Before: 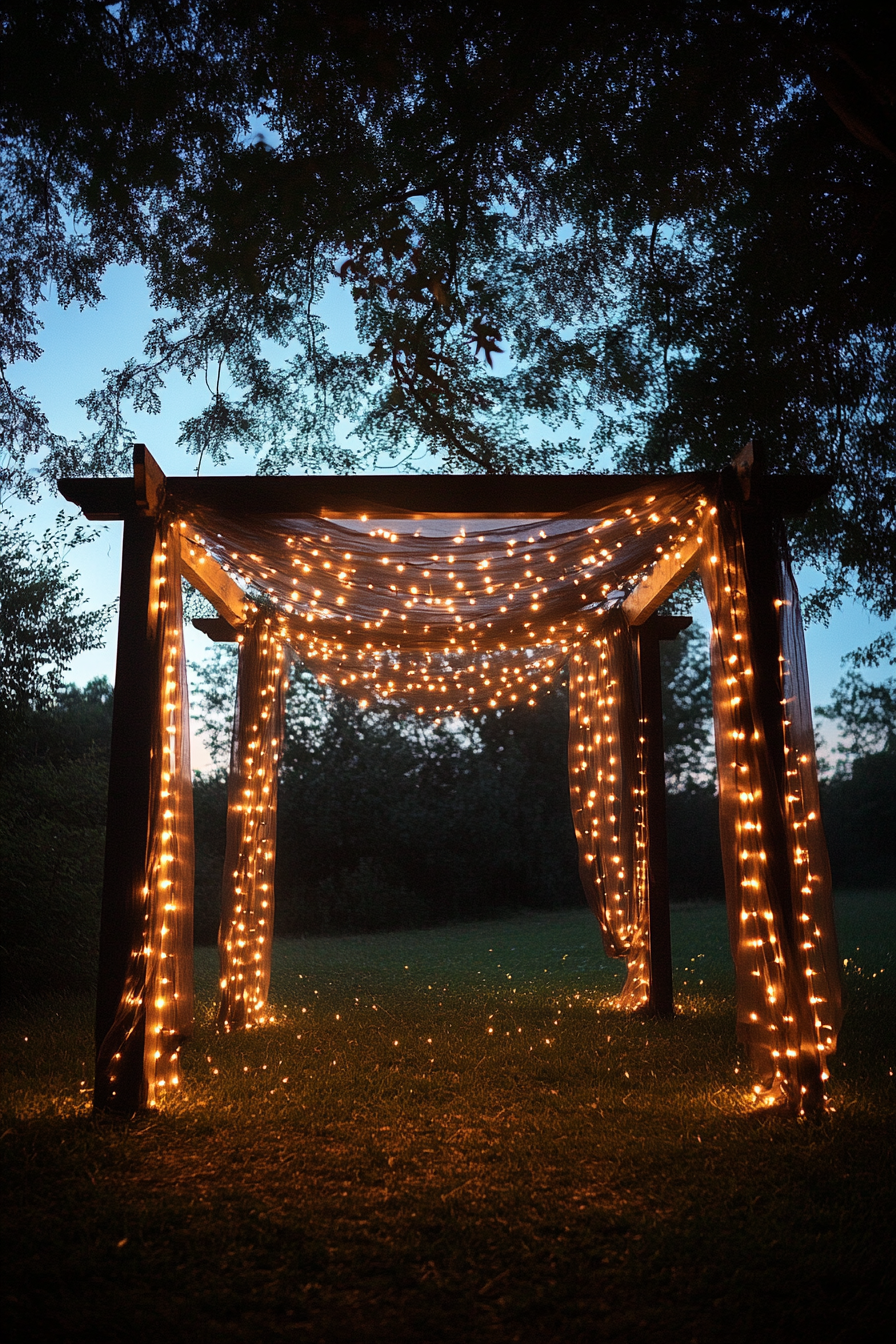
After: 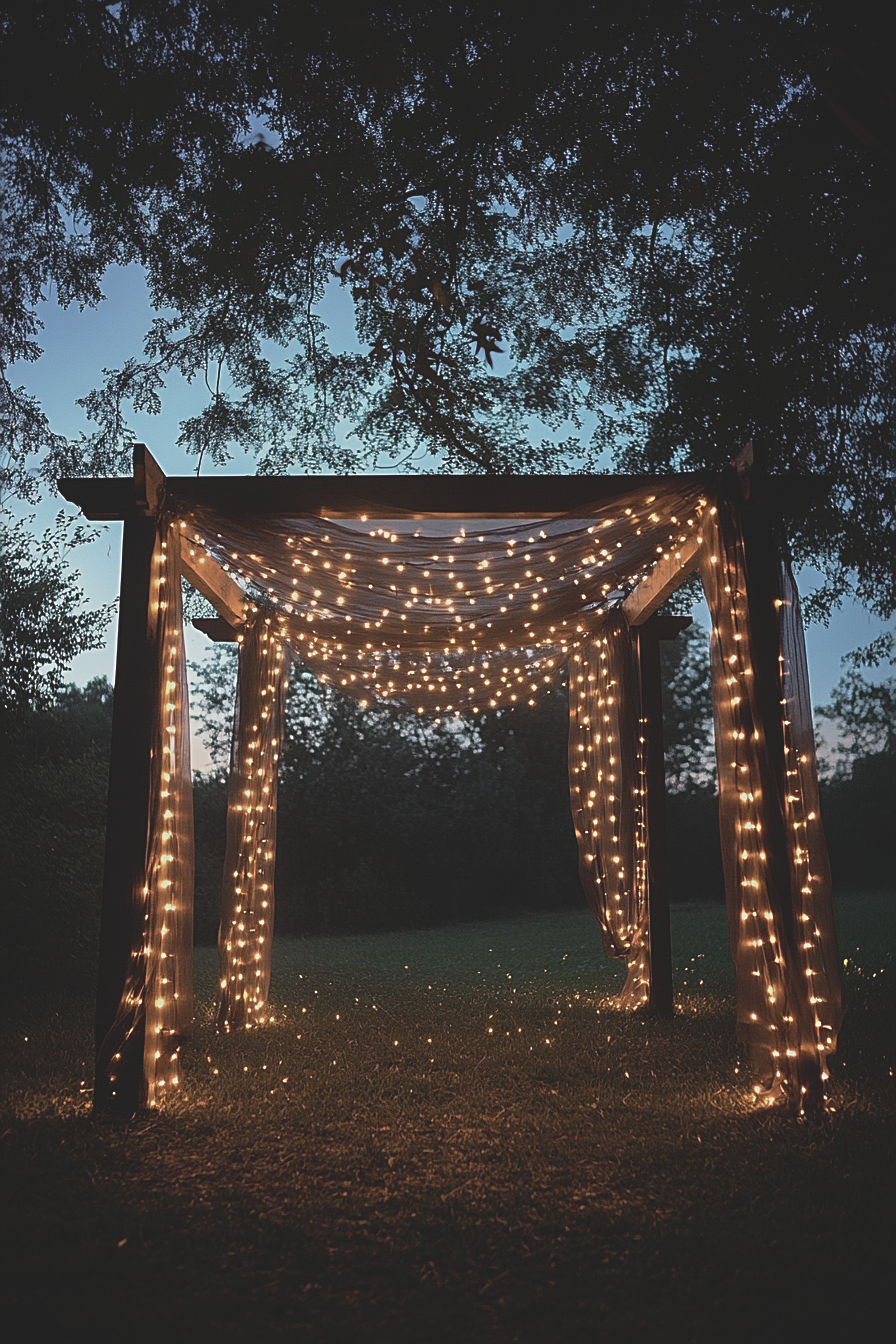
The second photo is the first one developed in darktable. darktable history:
base curve: curves: ch0 [(0, 0) (0.595, 0.418) (1, 1)], preserve colors none
sharpen: on, module defaults
contrast brightness saturation: contrast -0.261, saturation -0.428
